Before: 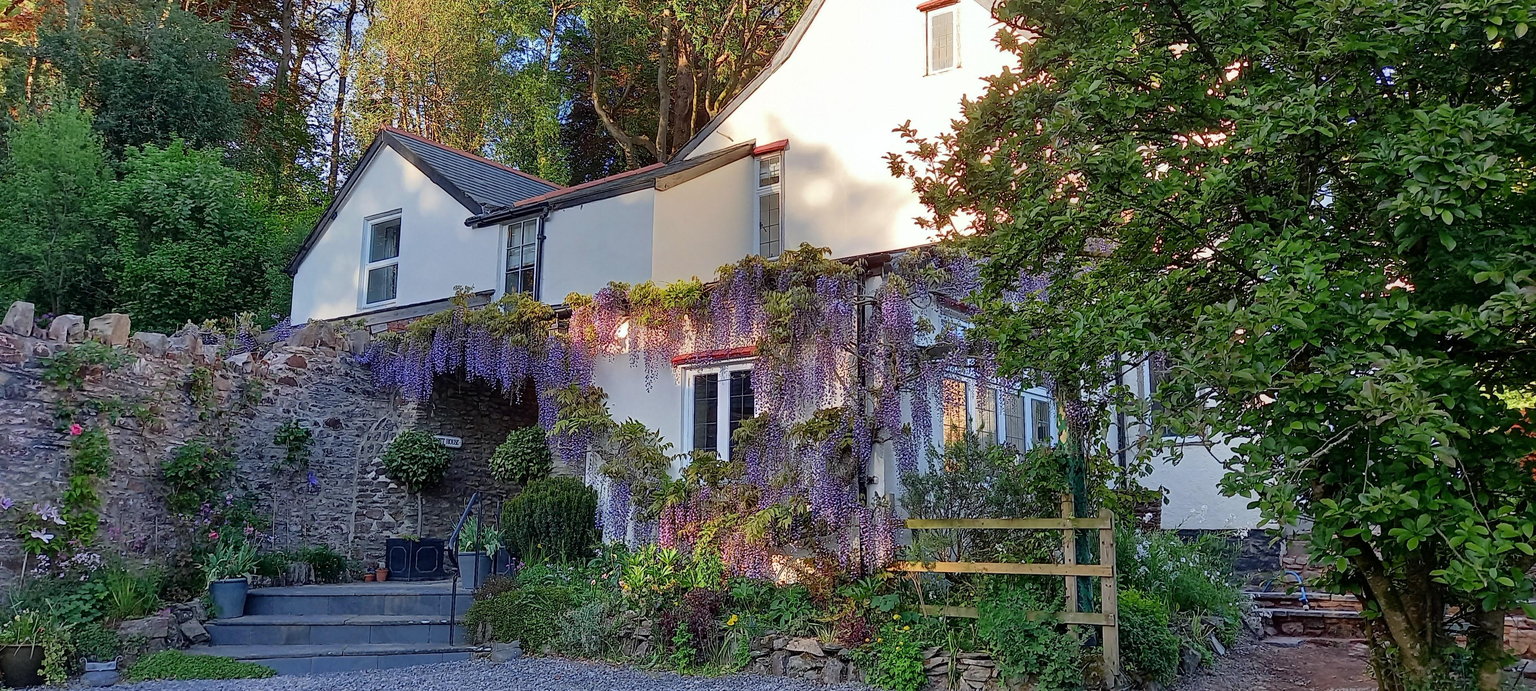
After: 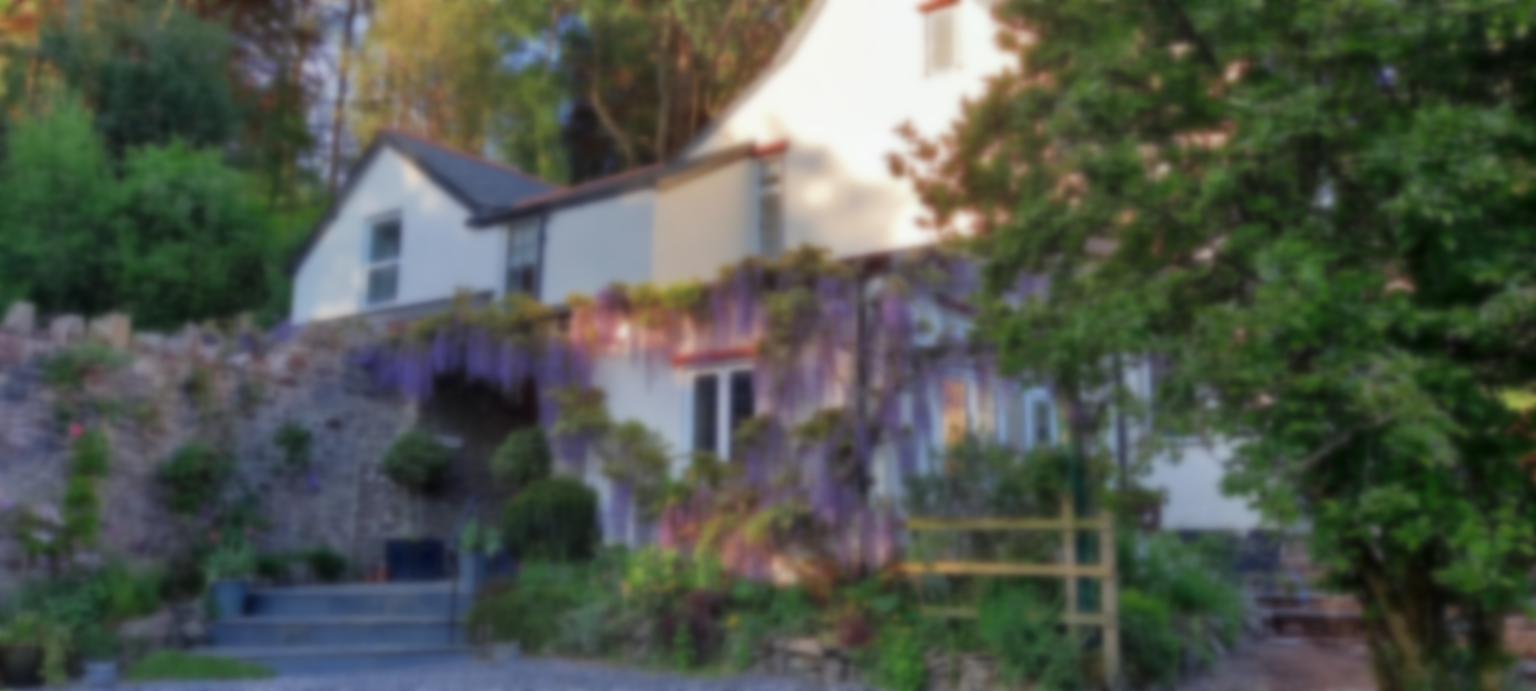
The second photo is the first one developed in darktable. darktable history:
local contrast: detail 110%
lowpass: on, module defaults
